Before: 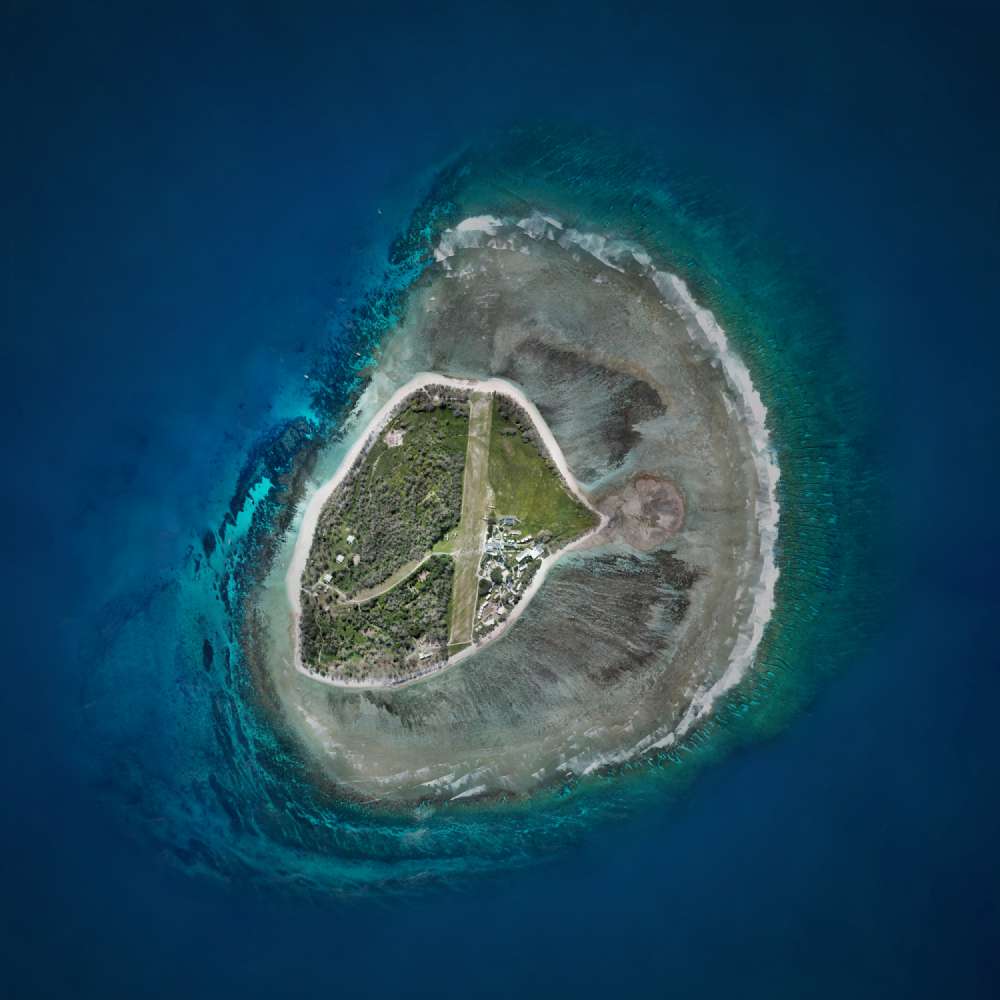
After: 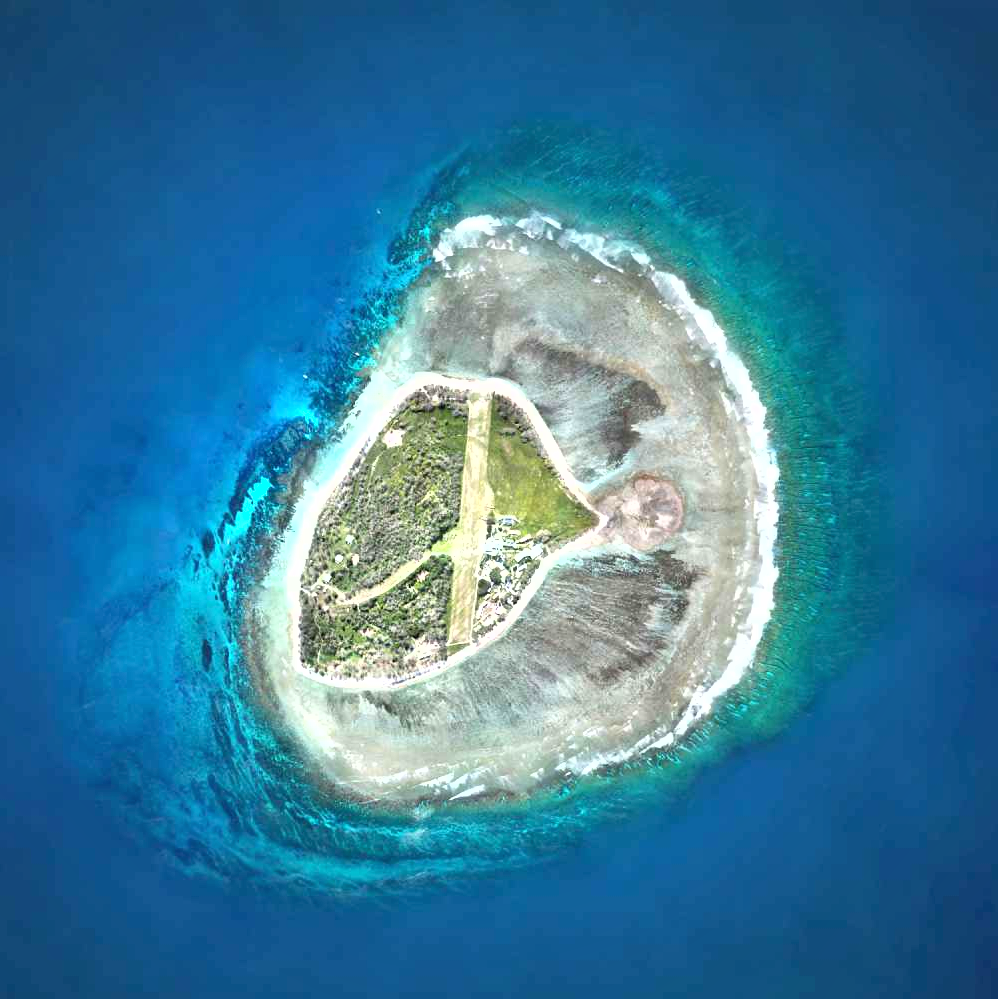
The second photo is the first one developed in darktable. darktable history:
exposure: black level correction 0, exposure 1.672 EV, compensate highlight preservation false
shadows and highlights: shadows 29.28, highlights -29.23, low approximation 0.01, soften with gaussian
crop: left 0.117%
